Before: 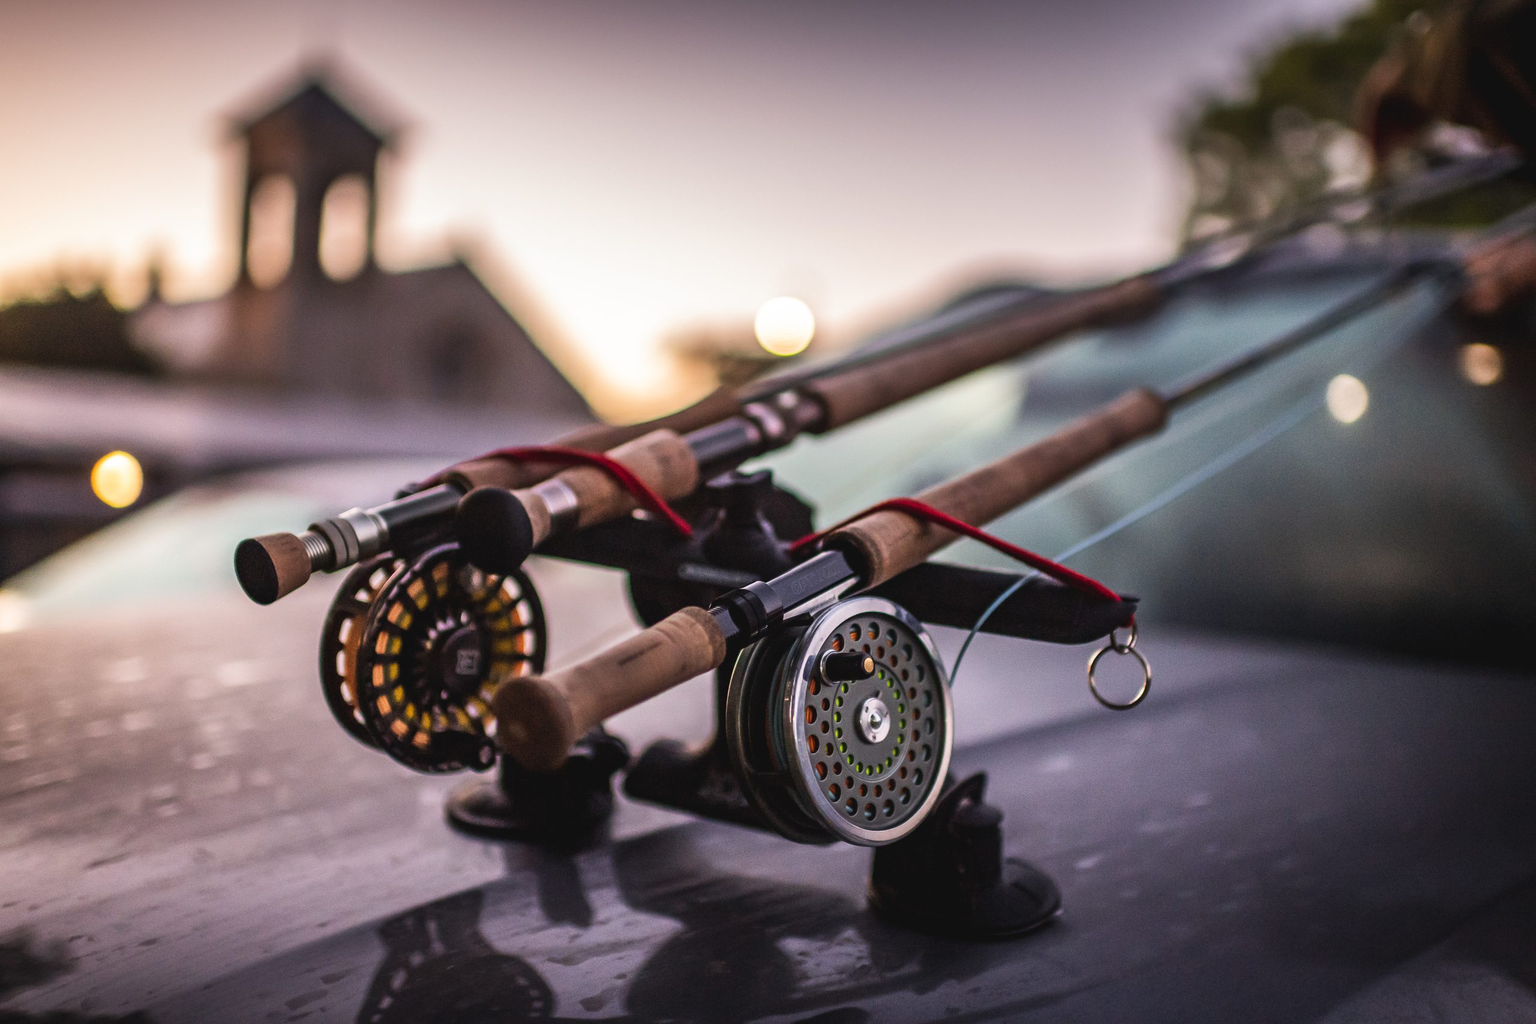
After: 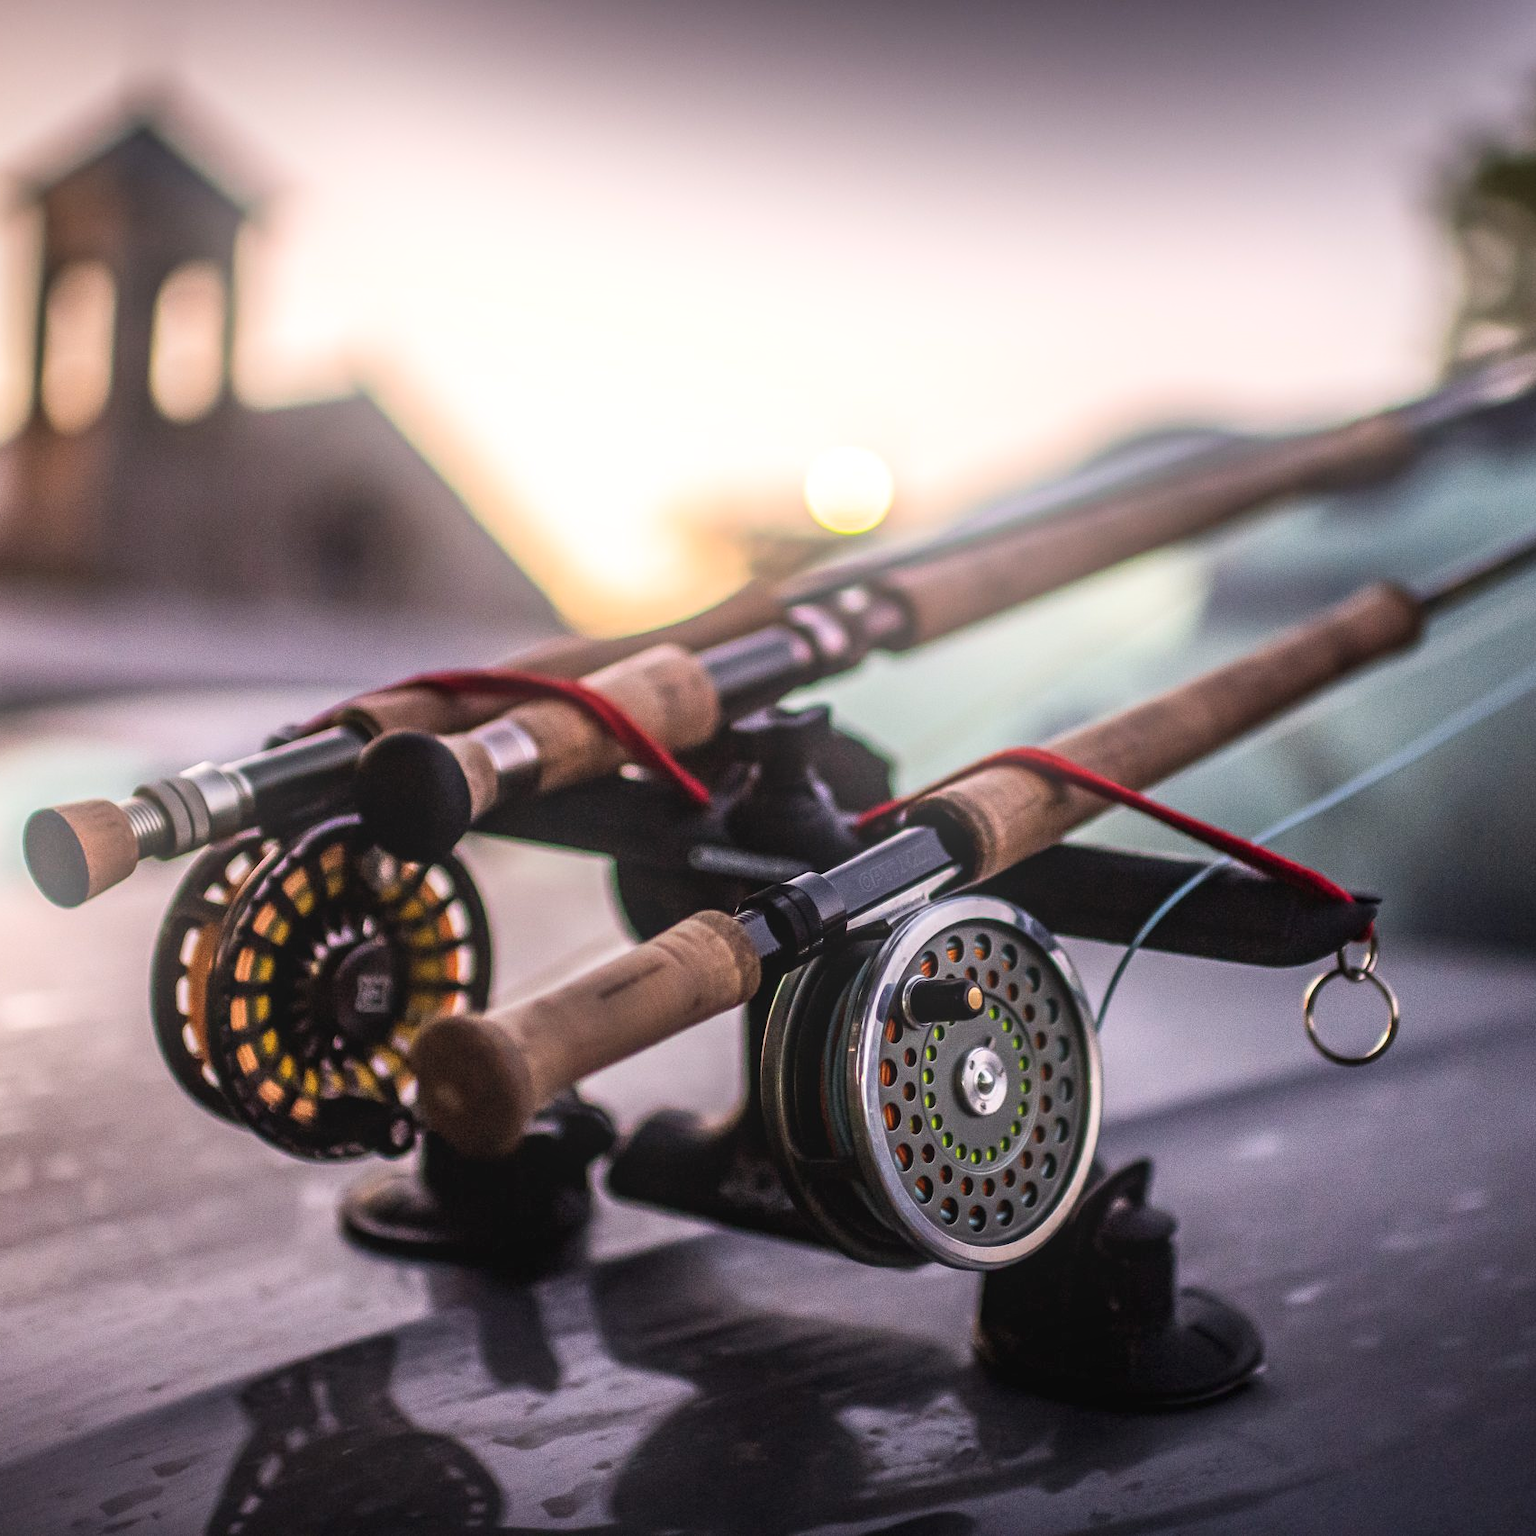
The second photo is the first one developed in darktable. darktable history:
crop and rotate: left 14.292%, right 19.041%
local contrast: on, module defaults
bloom: on, module defaults
